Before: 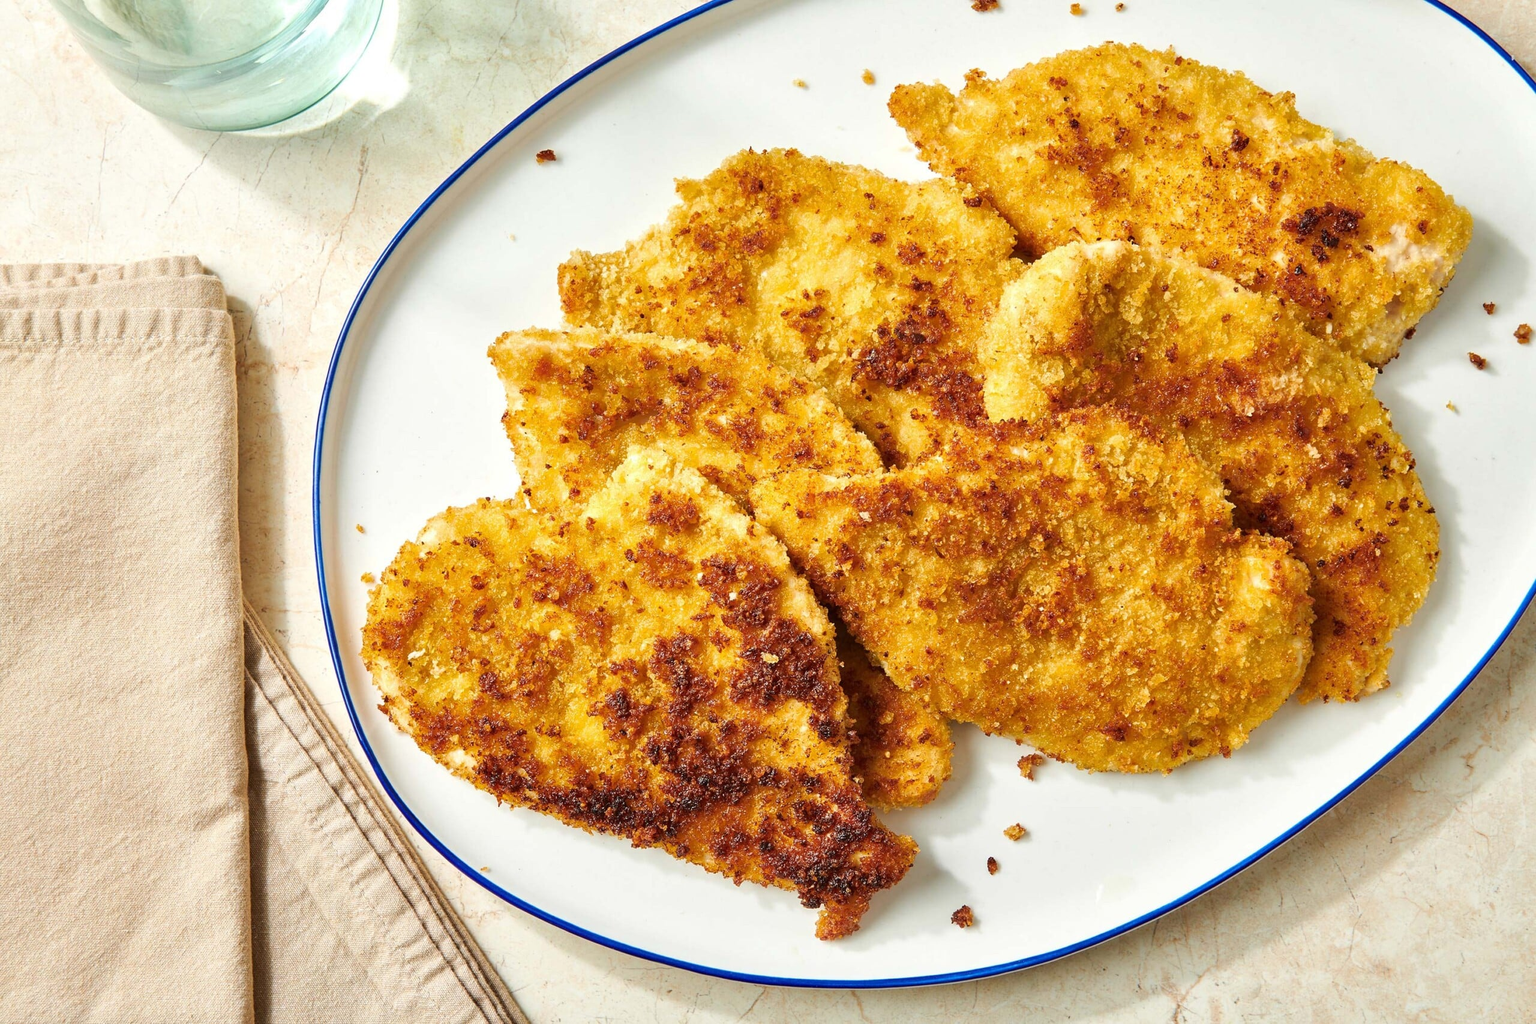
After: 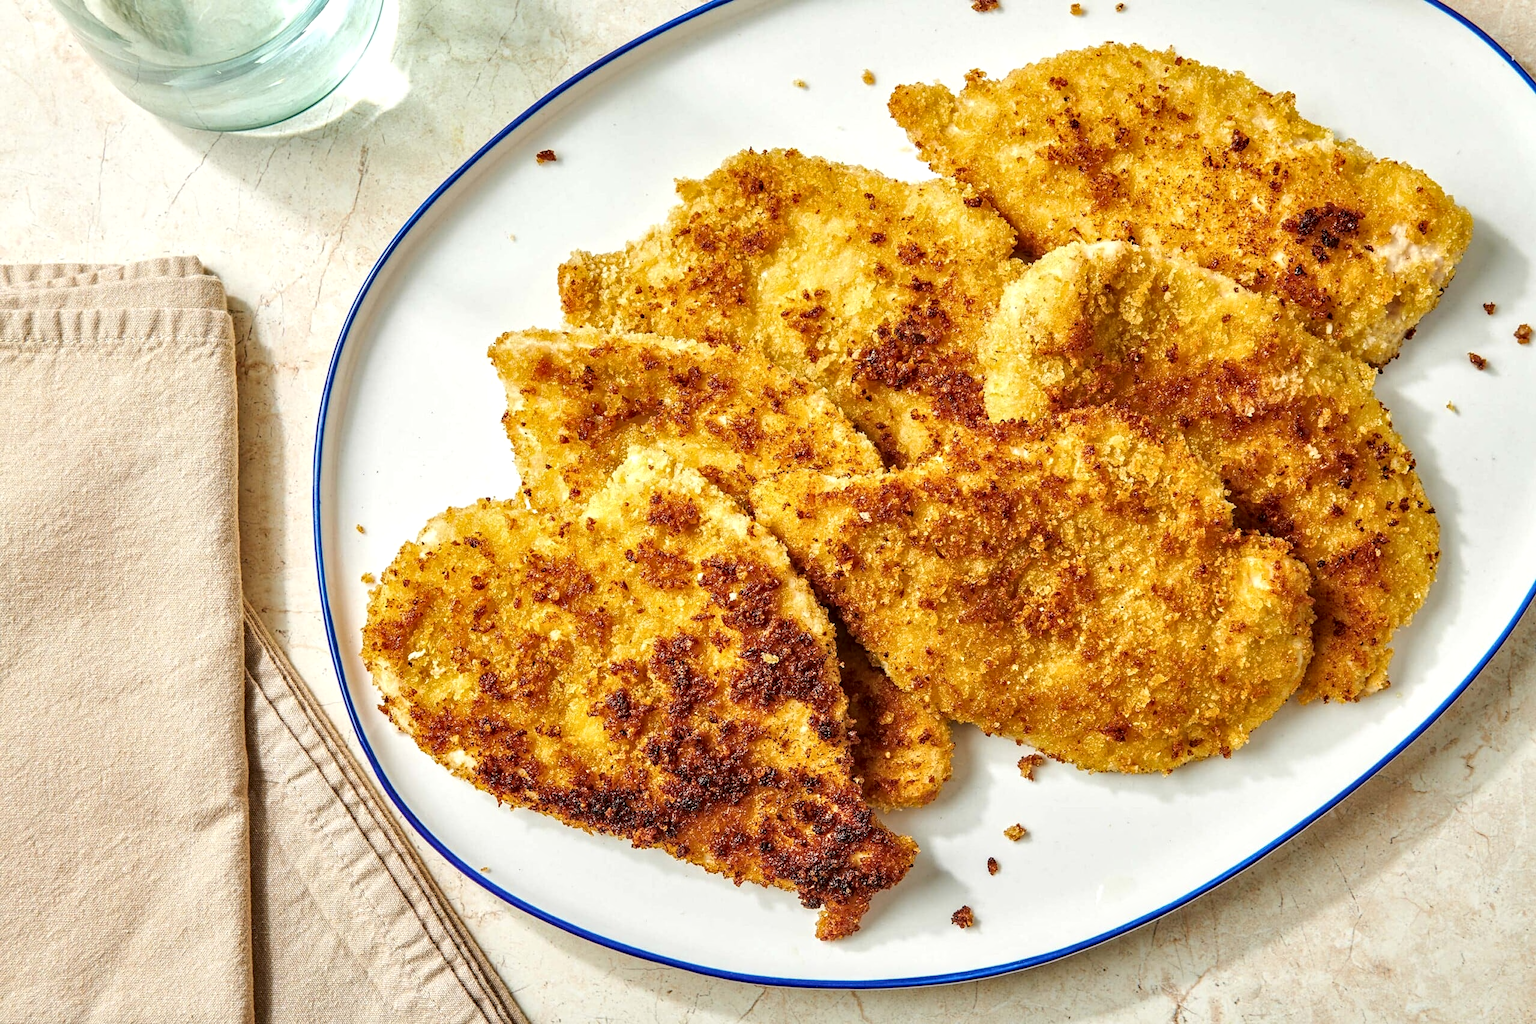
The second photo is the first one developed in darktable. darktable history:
contrast equalizer: octaves 7, y [[0.502, 0.505, 0.512, 0.529, 0.564, 0.588], [0.5 ×6], [0.502, 0.505, 0.512, 0.529, 0.564, 0.588], [0, 0.001, 0.001, 0.004, 0.008, 0.011], [0, 0.001, 0.001, 0.004, 0.008, 0.011]]
local contrast: on, module defaults
